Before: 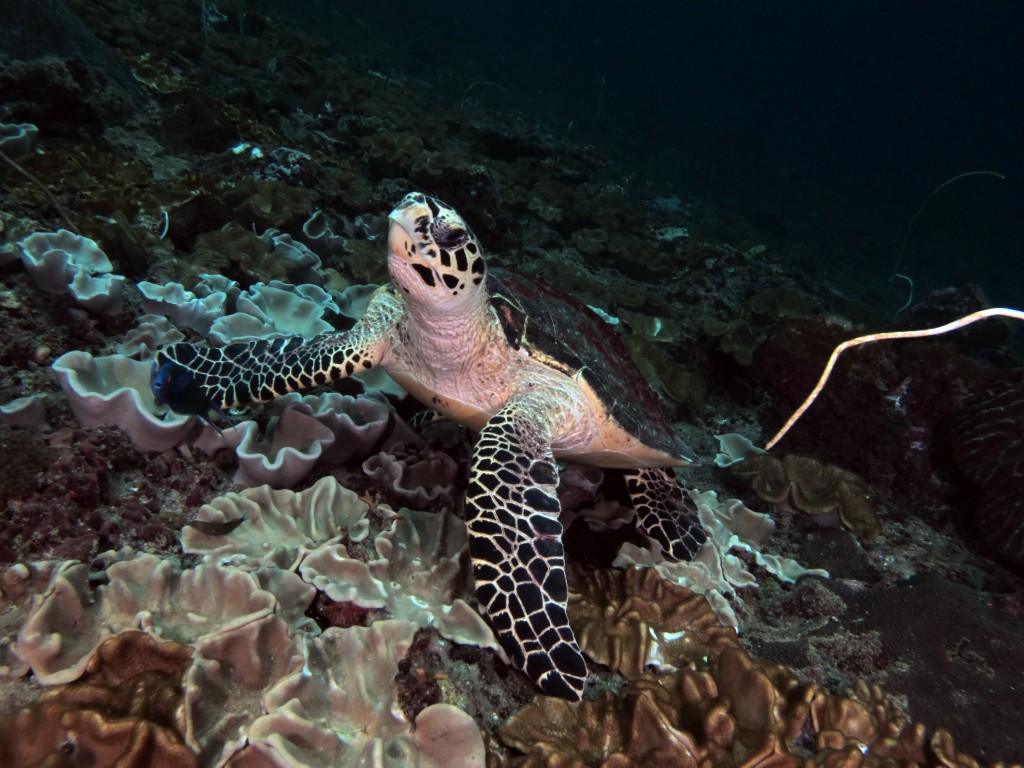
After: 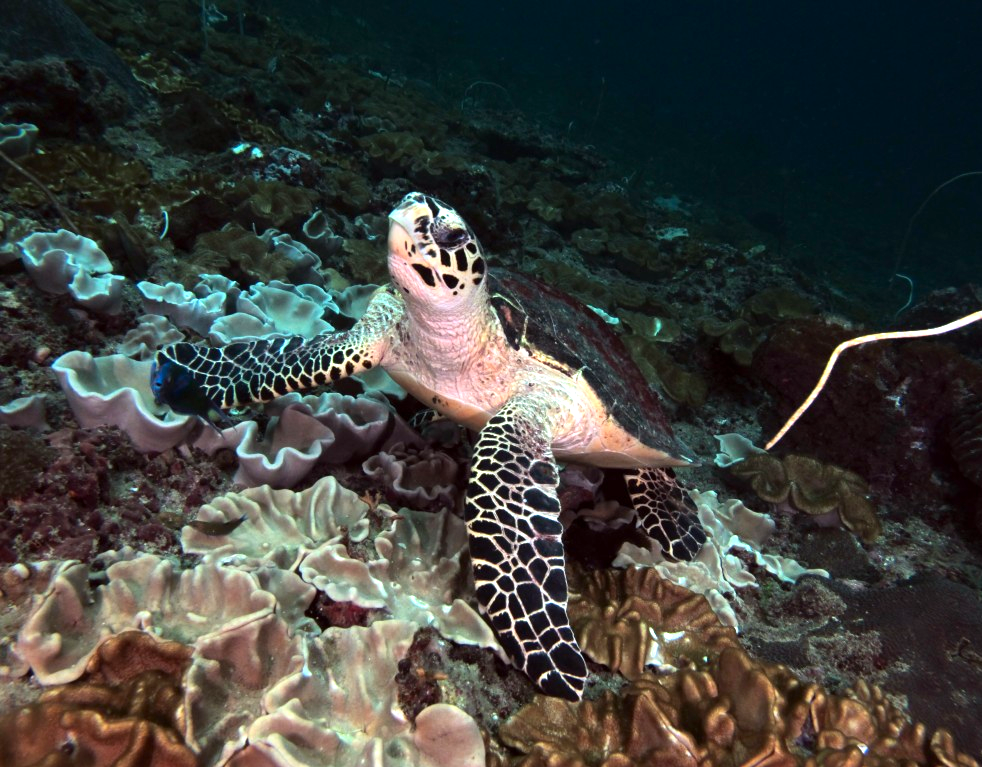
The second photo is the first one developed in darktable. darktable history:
contrast brightness saturation: contrast 0.043, saturation 0.157
crop: right 4.023%, bottom 0.044%
shadows and highlights: shadows -12.87, white point adjustment 3.86, highlights 27.12, highlights color adjustment 49.71%
exposure: exposure 0.602 EV, compensate exposure bias true, compensate highlight preservation false
